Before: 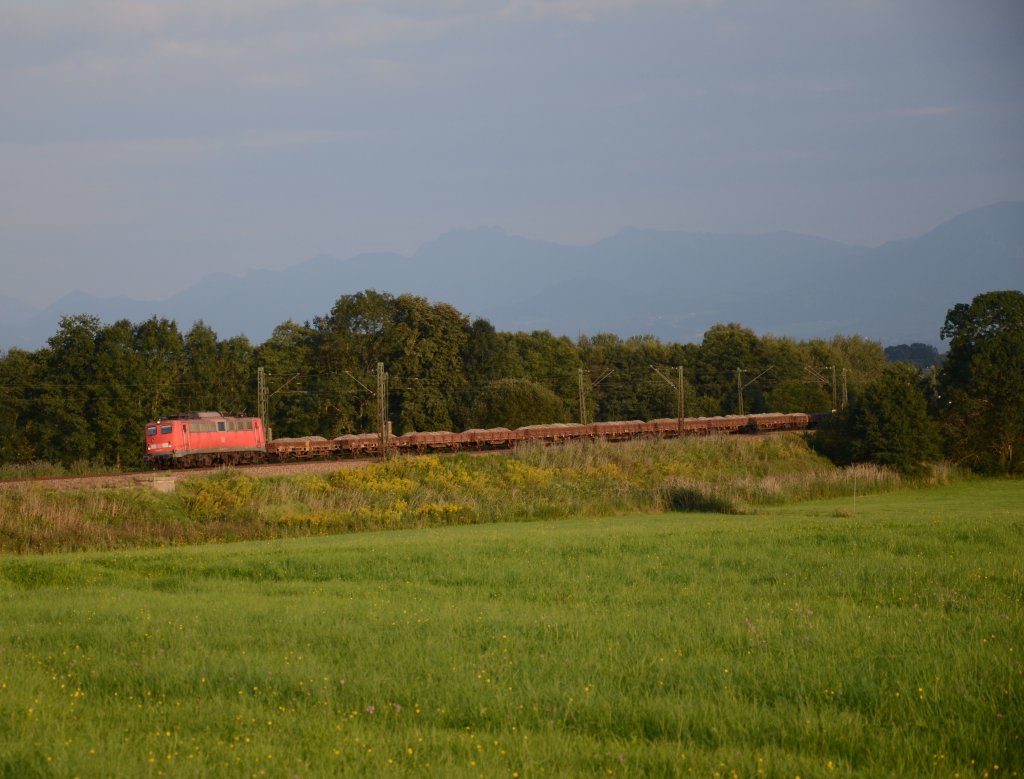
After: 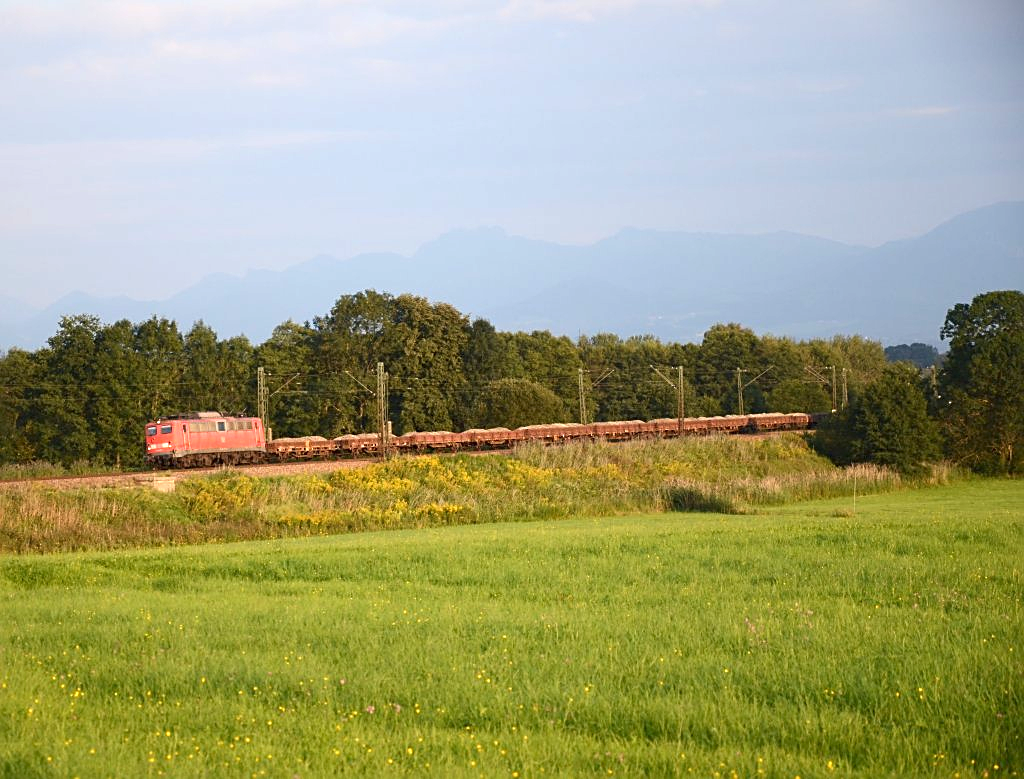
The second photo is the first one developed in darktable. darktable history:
sharpen: on, module defaults
exposure: exposure 1.144 EV, compensate exposure bias true, compensate highlight preservation false
